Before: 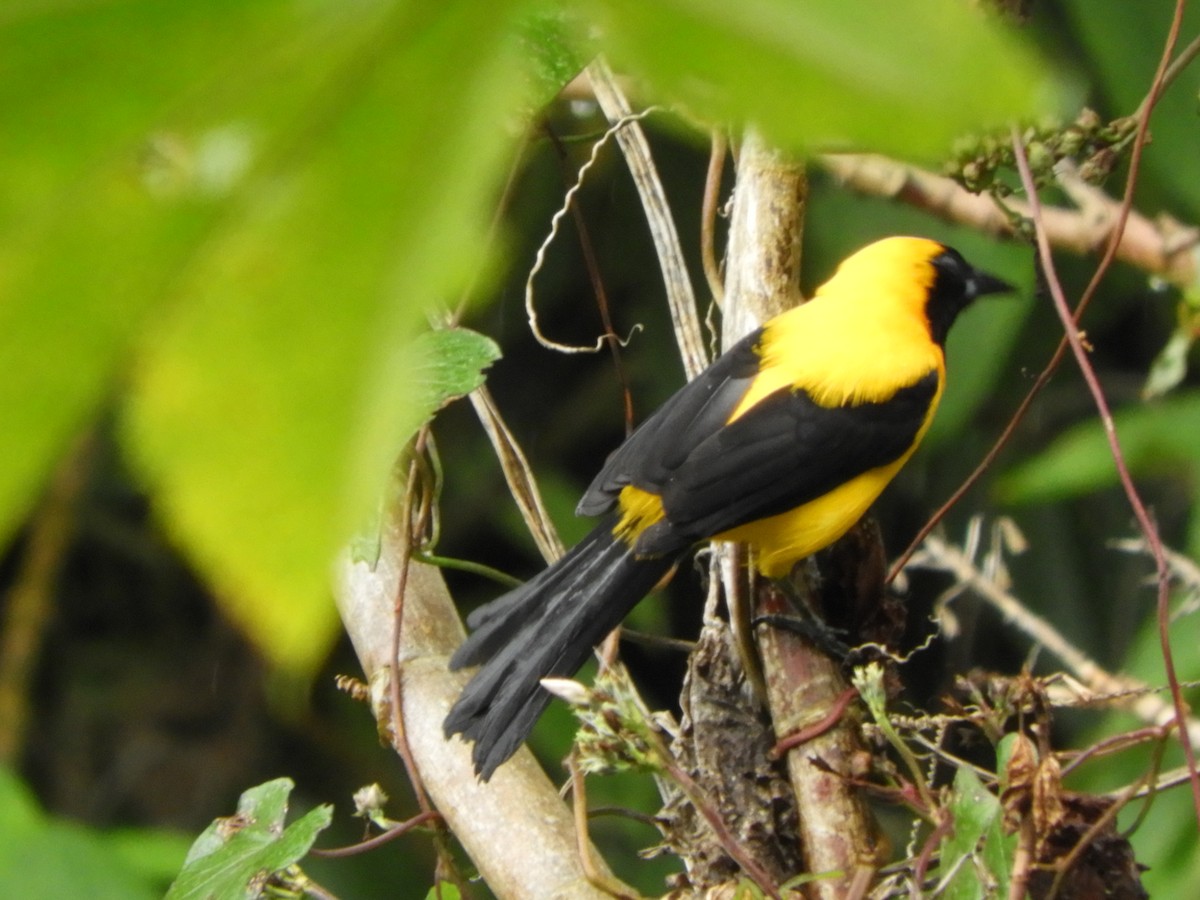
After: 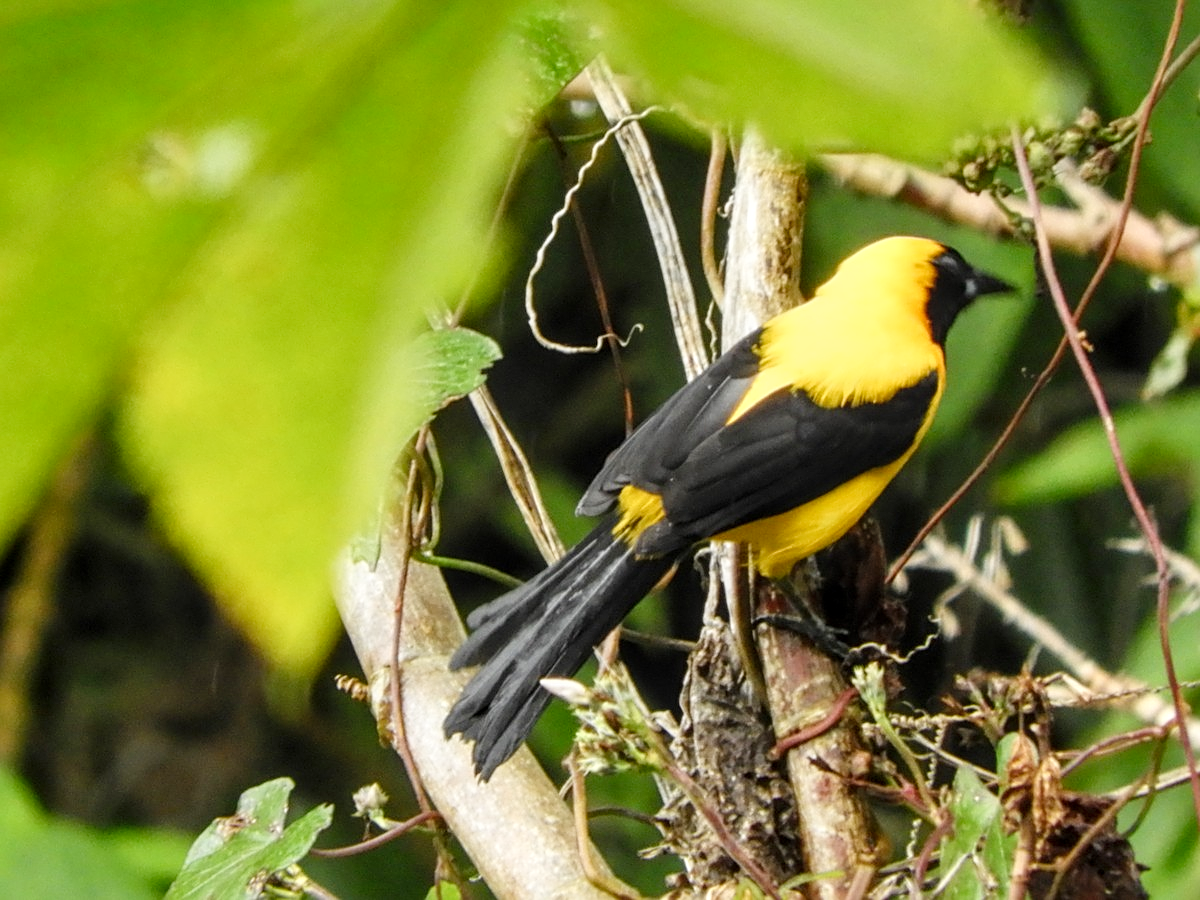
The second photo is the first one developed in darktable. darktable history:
local contrast: detail 130%
sharpen: on, module defaults
tone curve: curves: ch0 [(0, 0) (0.051, 0.047) (0.102, 0.099) (0.228, 0.262) (0.446, 0.527) (0.695, 0.778) (0.908, 0.946) (1, 1)]; ch1 [(0, 0) (0.339, 0.298) (0.402, 0.363) (0.453, 0.413) (0.485, 0.469) (0.494, 0.493) (0.504, 0.501) (0.525, 0.533) (0.563, 0.591) (0.597, 0.631) (1, 1)]; ch2 [(0, 0) (0.48, 0.48) (0.504, 0.5) (0.539, 0.554) (0.59, 0.628) (0.642, 0.682) (0.824, 0.815) (1, 1)], preserve colors none
